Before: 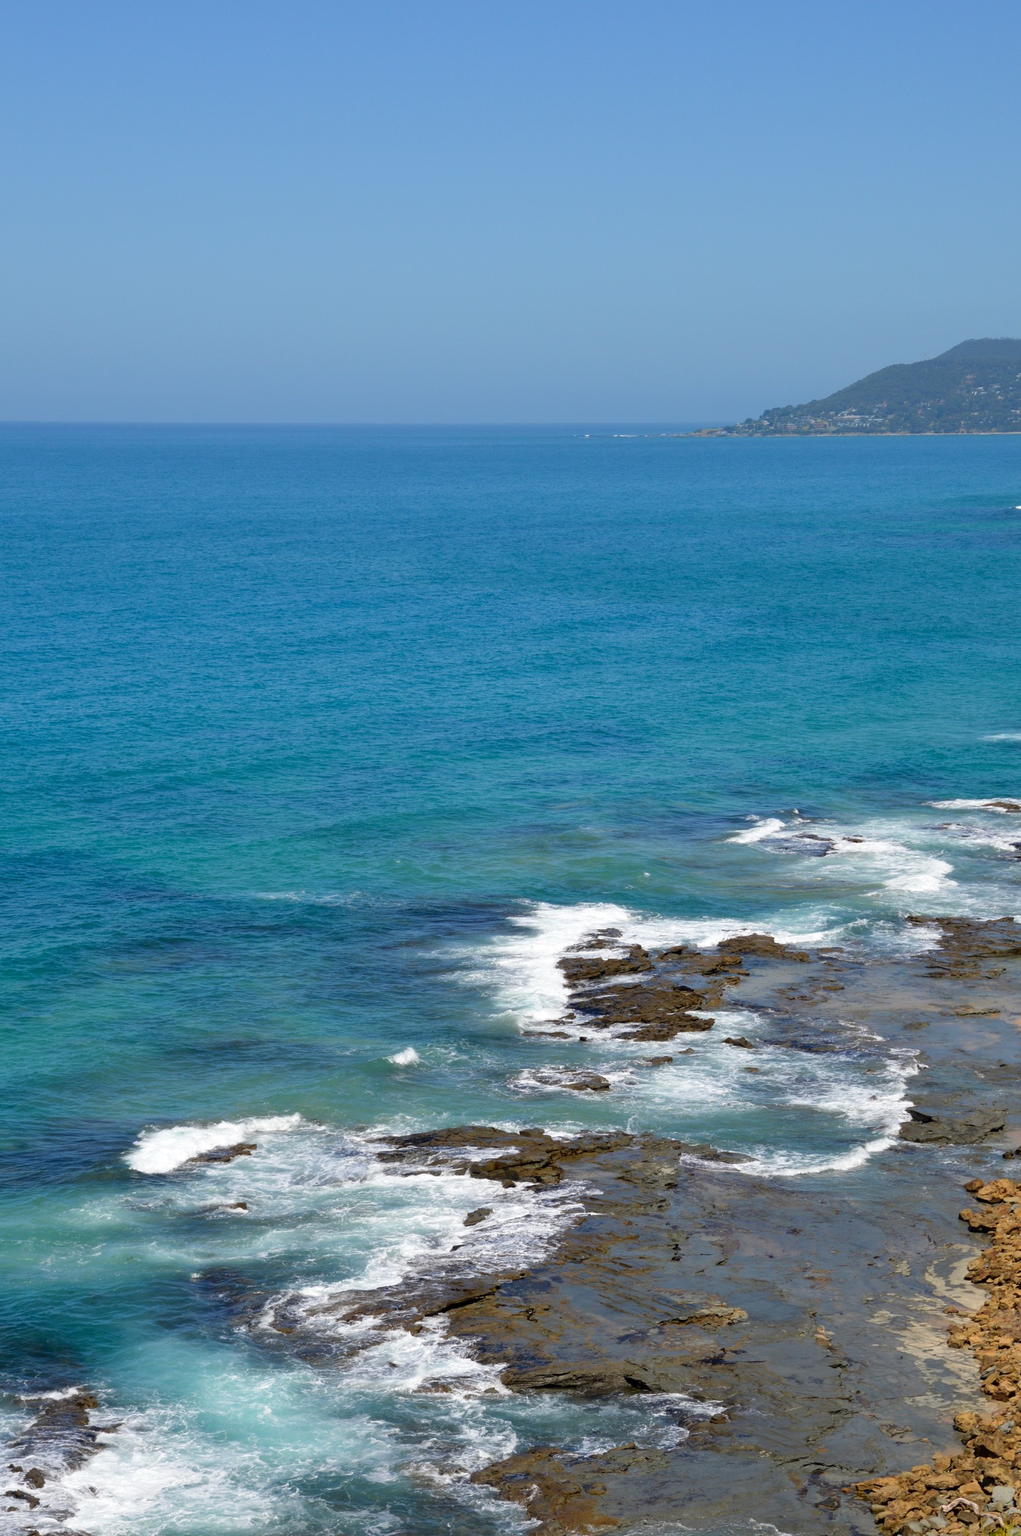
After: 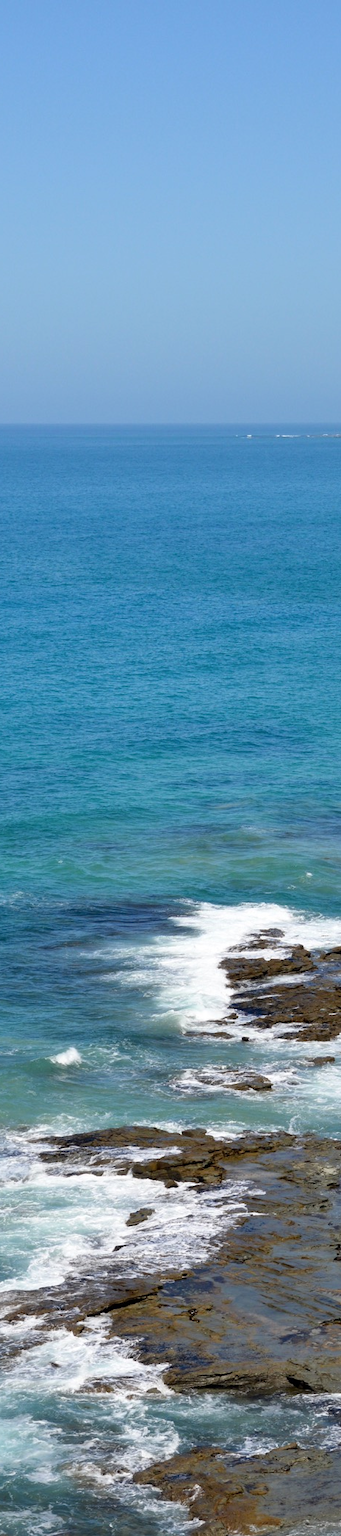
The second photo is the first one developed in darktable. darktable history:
contrast brightness saturation: contrast 0.147, brightness 0.047
crop: left 33.096%, right 33.405%
